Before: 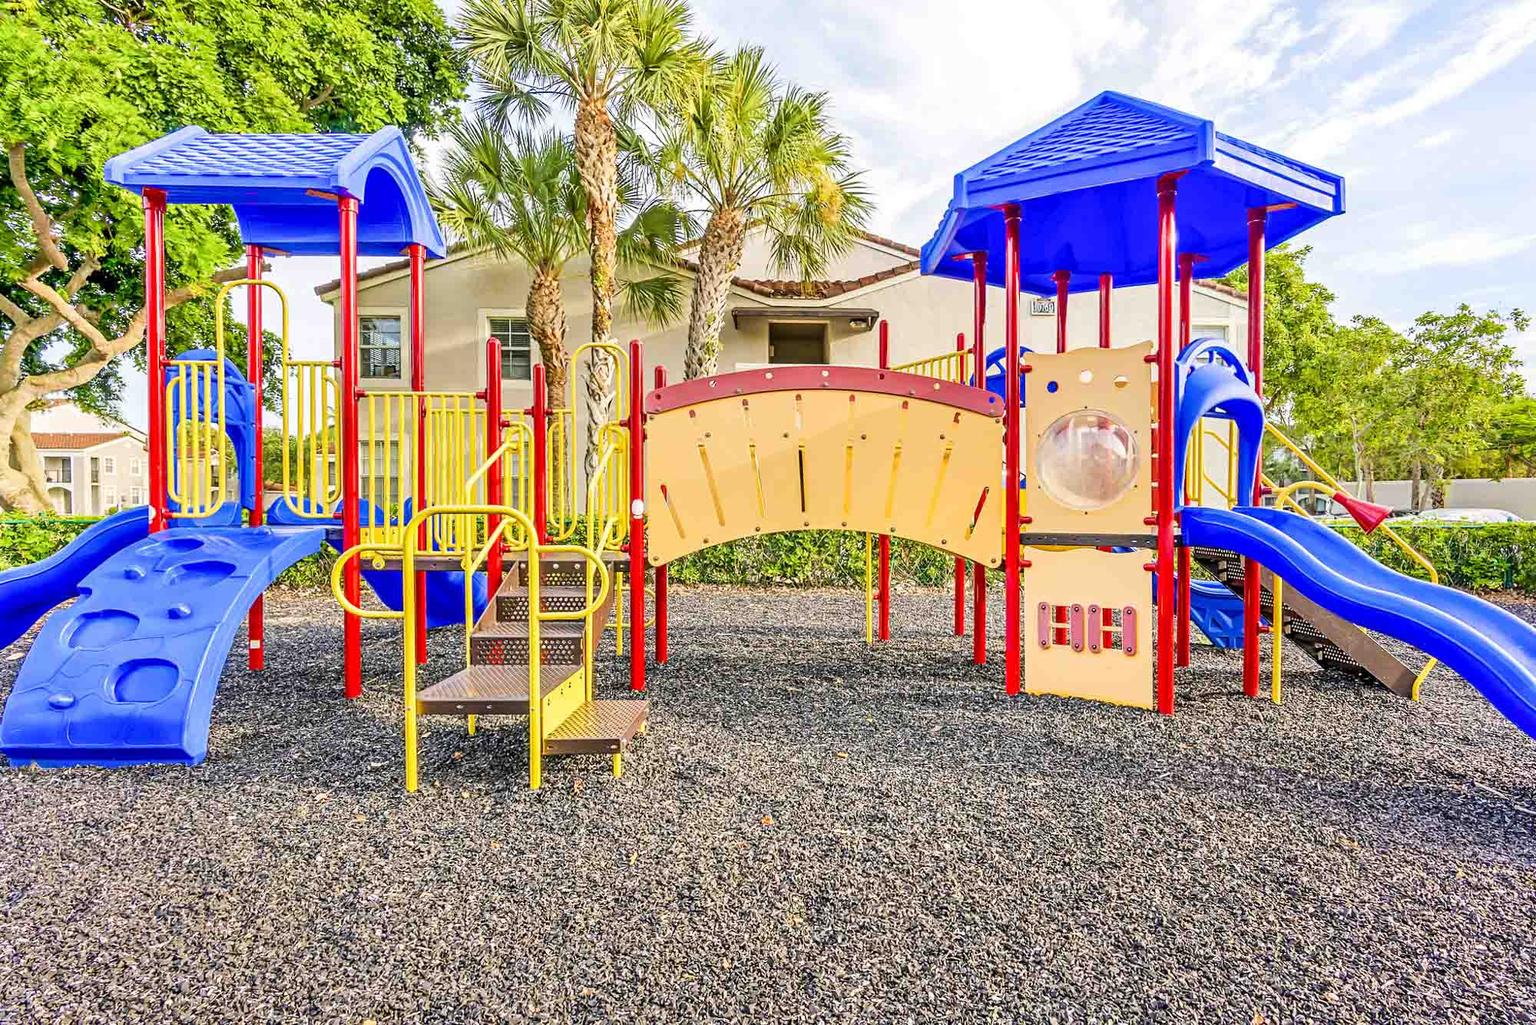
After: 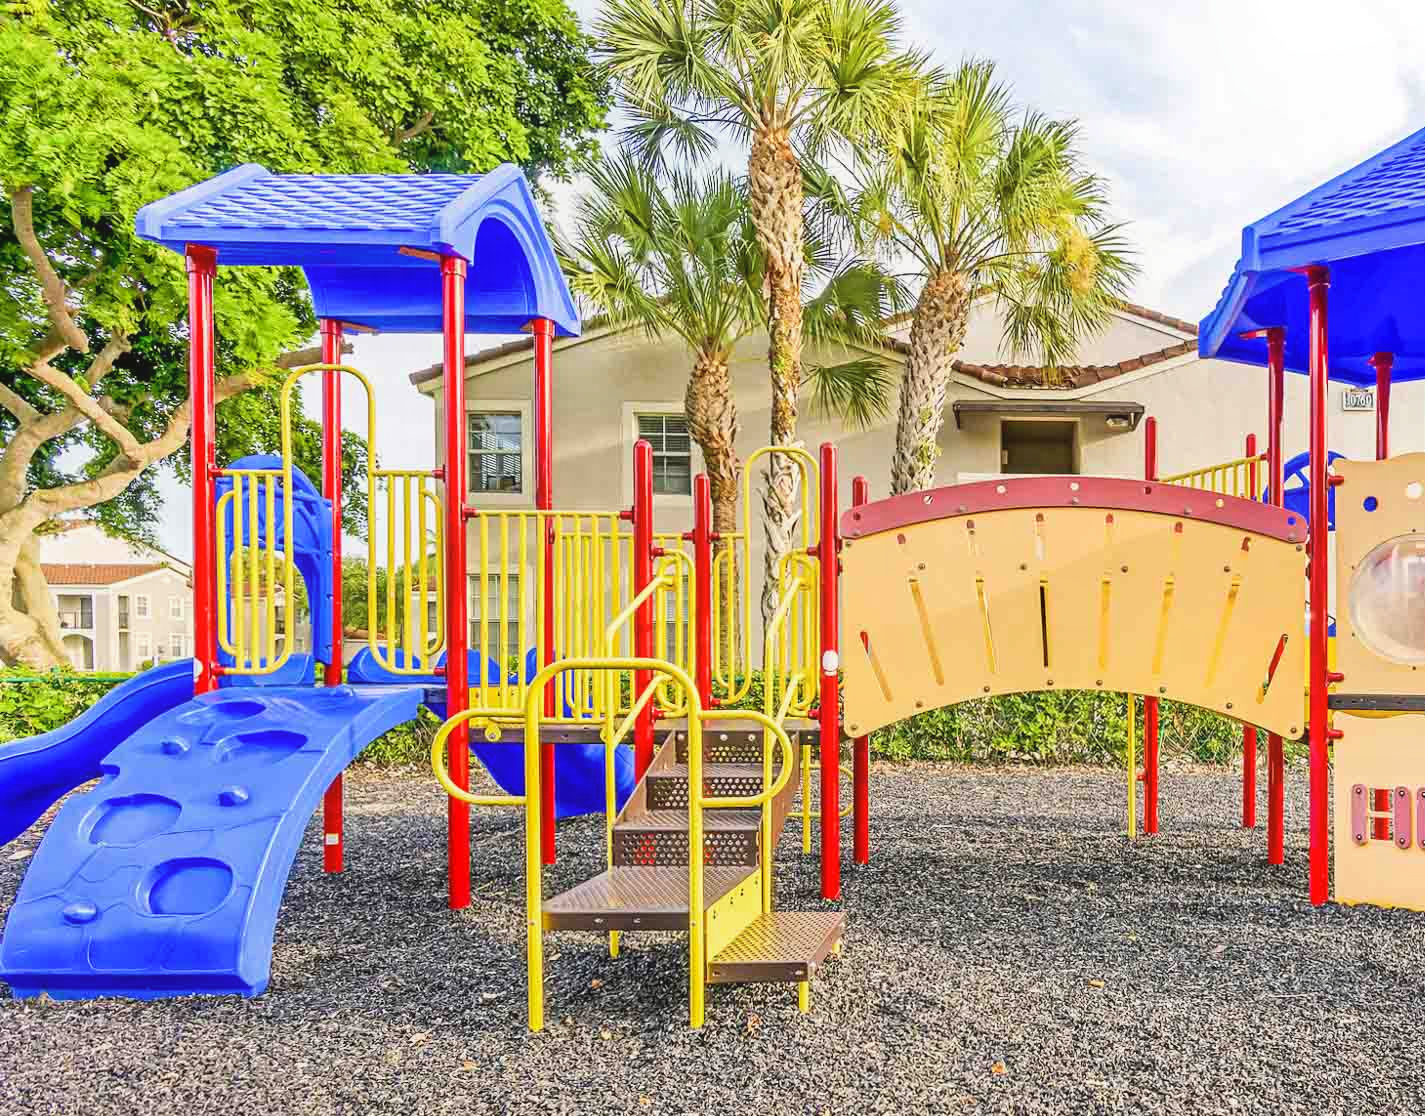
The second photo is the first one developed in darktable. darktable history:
contrast equalizer: octaves 7, y [[0.6 ×6], [0.55 ×6], [0 ×6], [0 ×6], [0 ×6]], mix -0.292
crop: right 28.701%, bottom 16.385%
tone equalizer: on, module defaults
